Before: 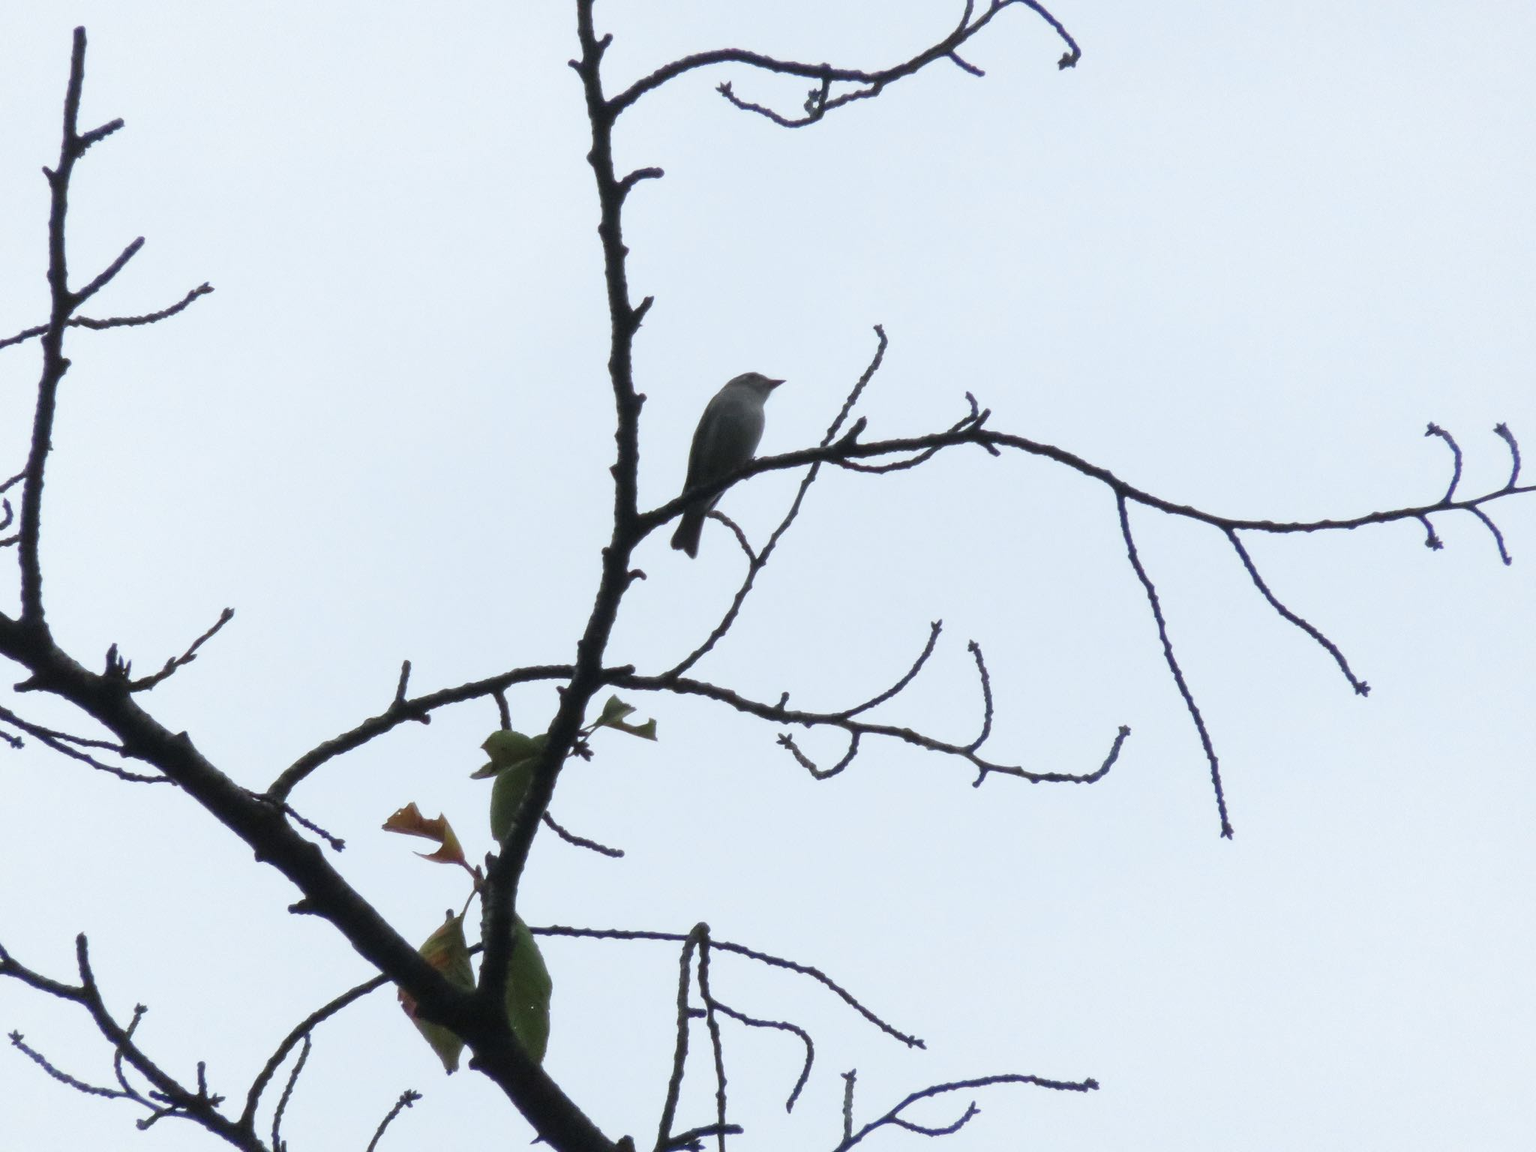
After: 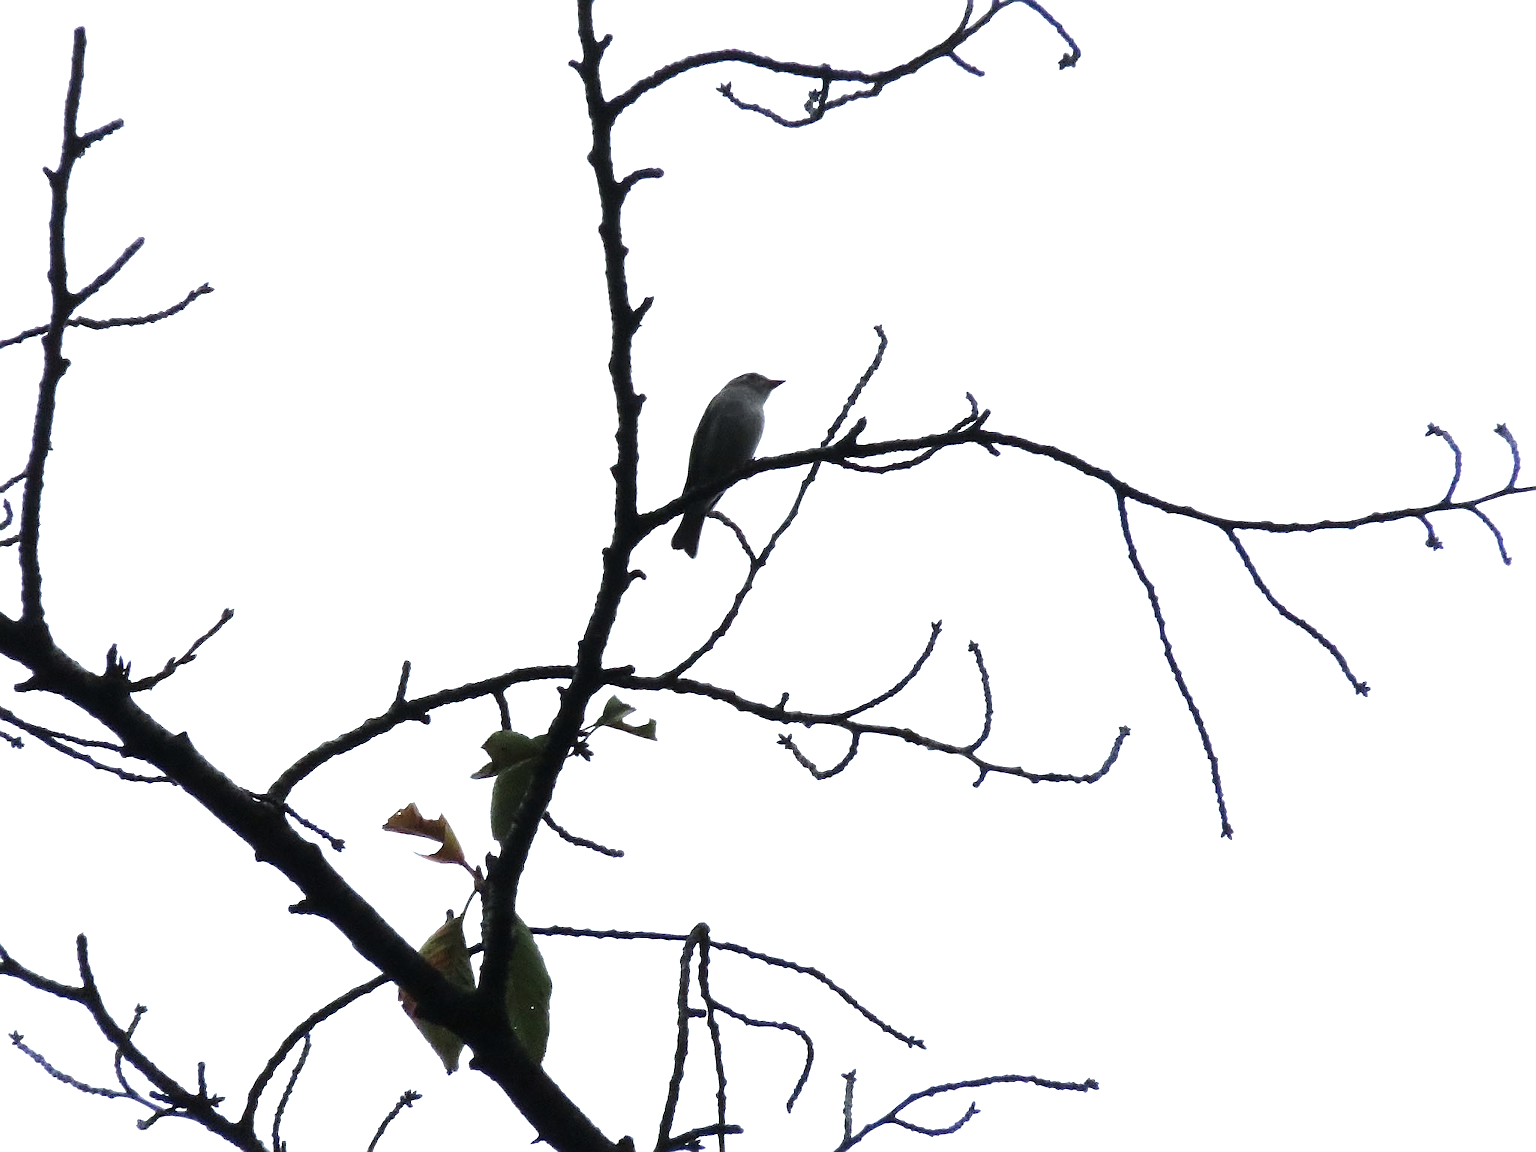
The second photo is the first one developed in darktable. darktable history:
sharpen: on, module defaults
tone equalizer: -8 EV -1.08 EV, -7 EV -1.01 EV, -6 EV -0.867 EV, -5 EV -0.578 EV, -3 EV 0.578 EV, -2 EV 0.867 EV, -1 EV 1.01 EV, +0 EV 1.08 EV, edges refinement/feathering 500, mask exposure compensation -1.57 EV, preserve details no
